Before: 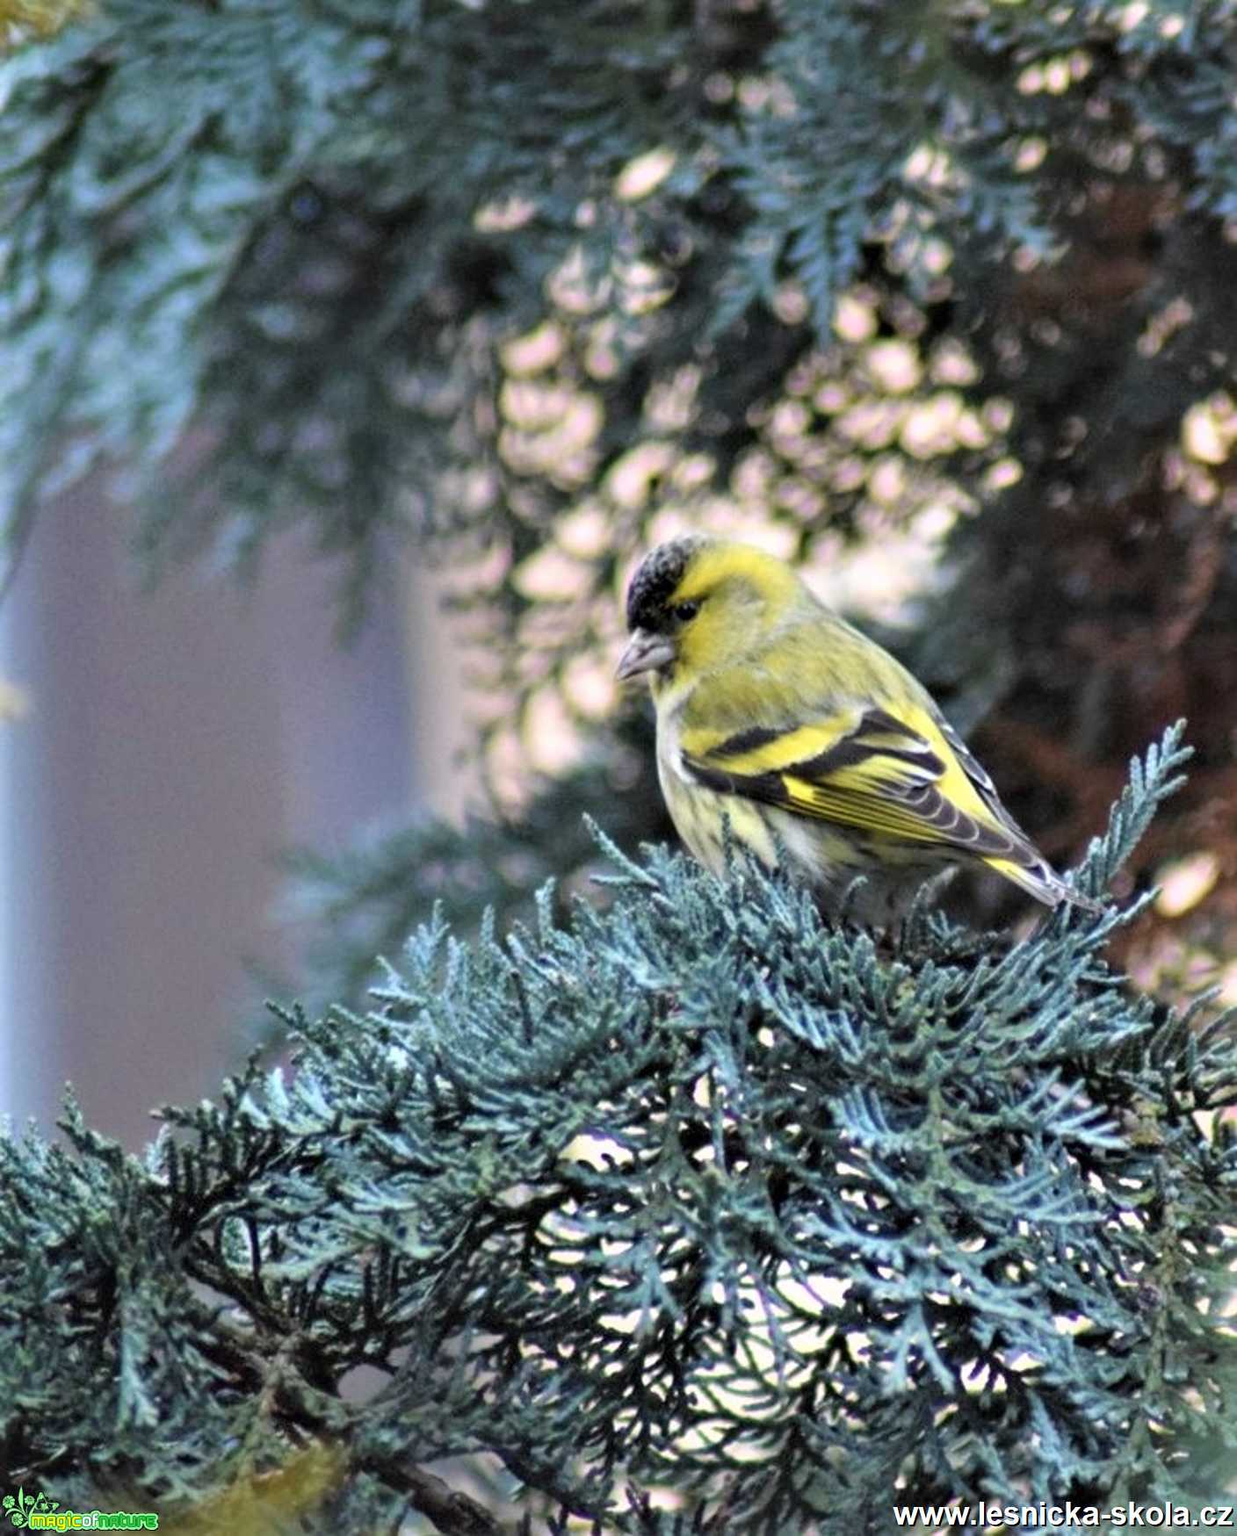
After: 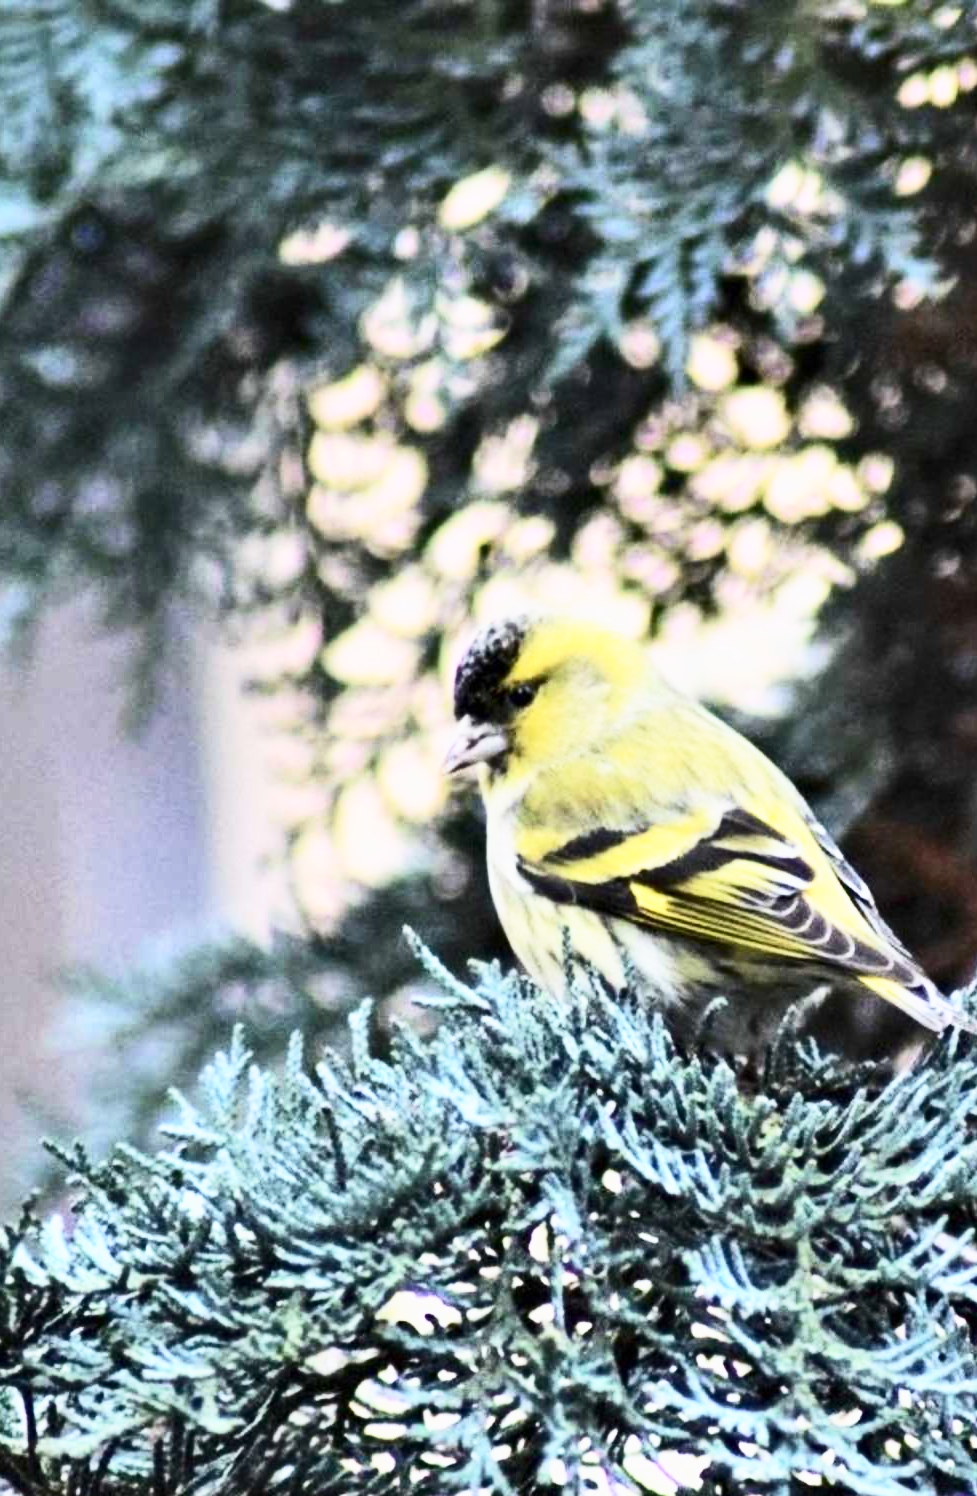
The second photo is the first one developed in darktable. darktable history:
base curve: curves: ch0 [(0, 0) (0.088, 0.125) (0.176, 0.251) (0.354, 0.501) (0.613, 0.749) (1, 0.877)], preserve colors none
crop: left 18.529%, right 12.06%, bottom 14.347%
contrast brightness saturation: contrast 0.393, brightness 0.106
